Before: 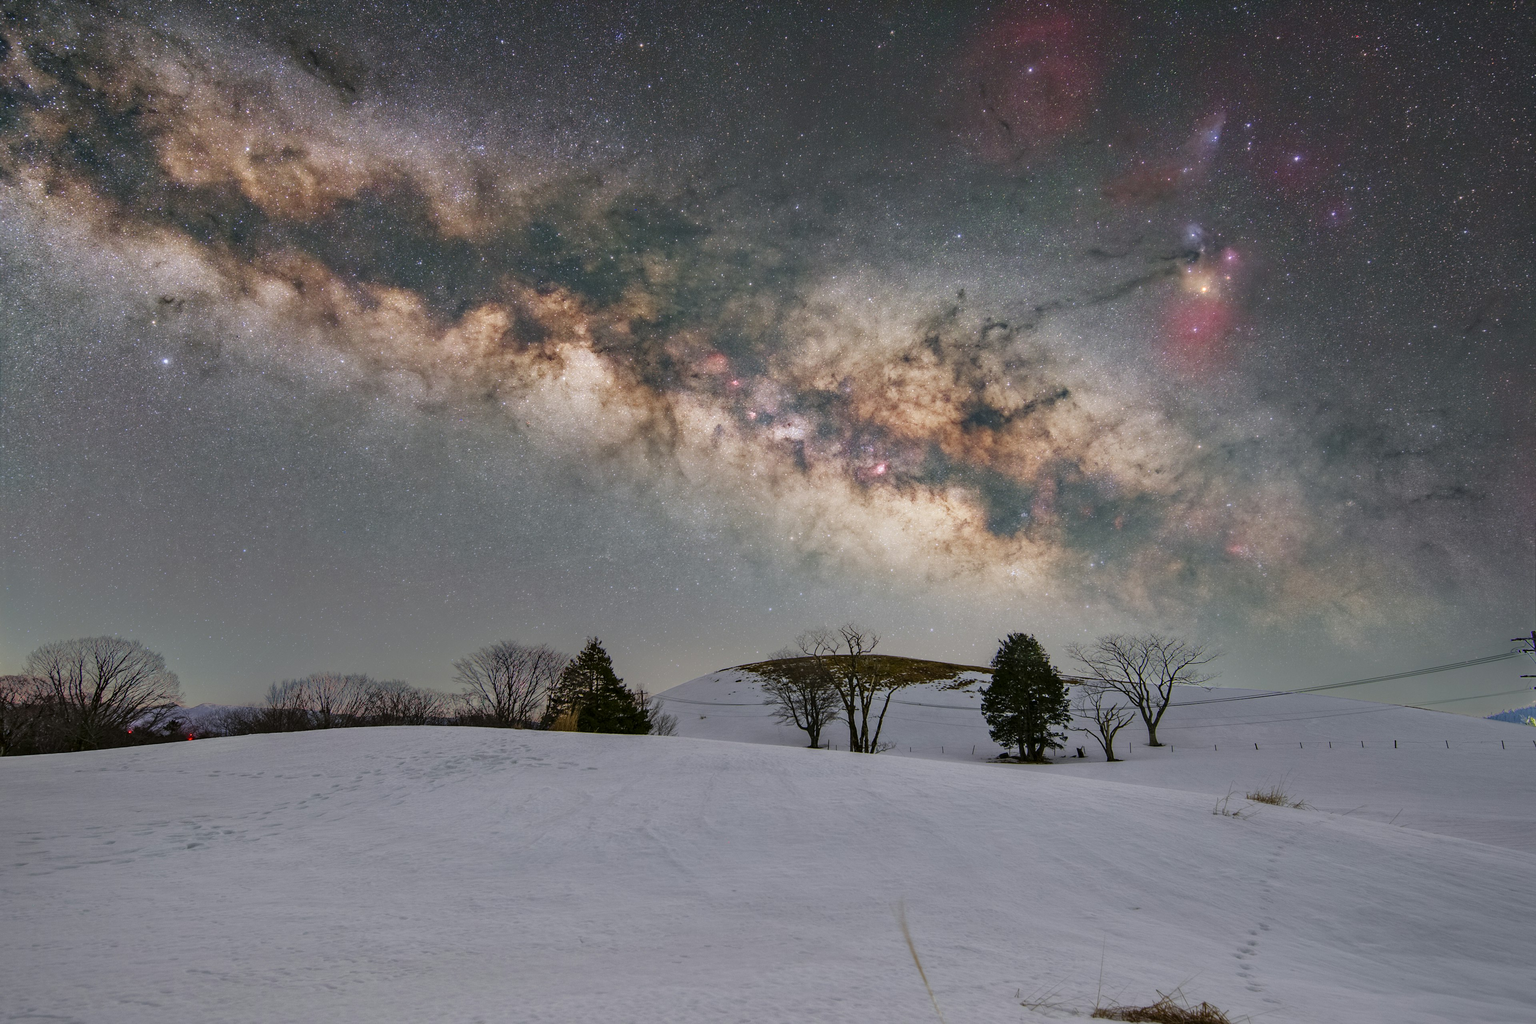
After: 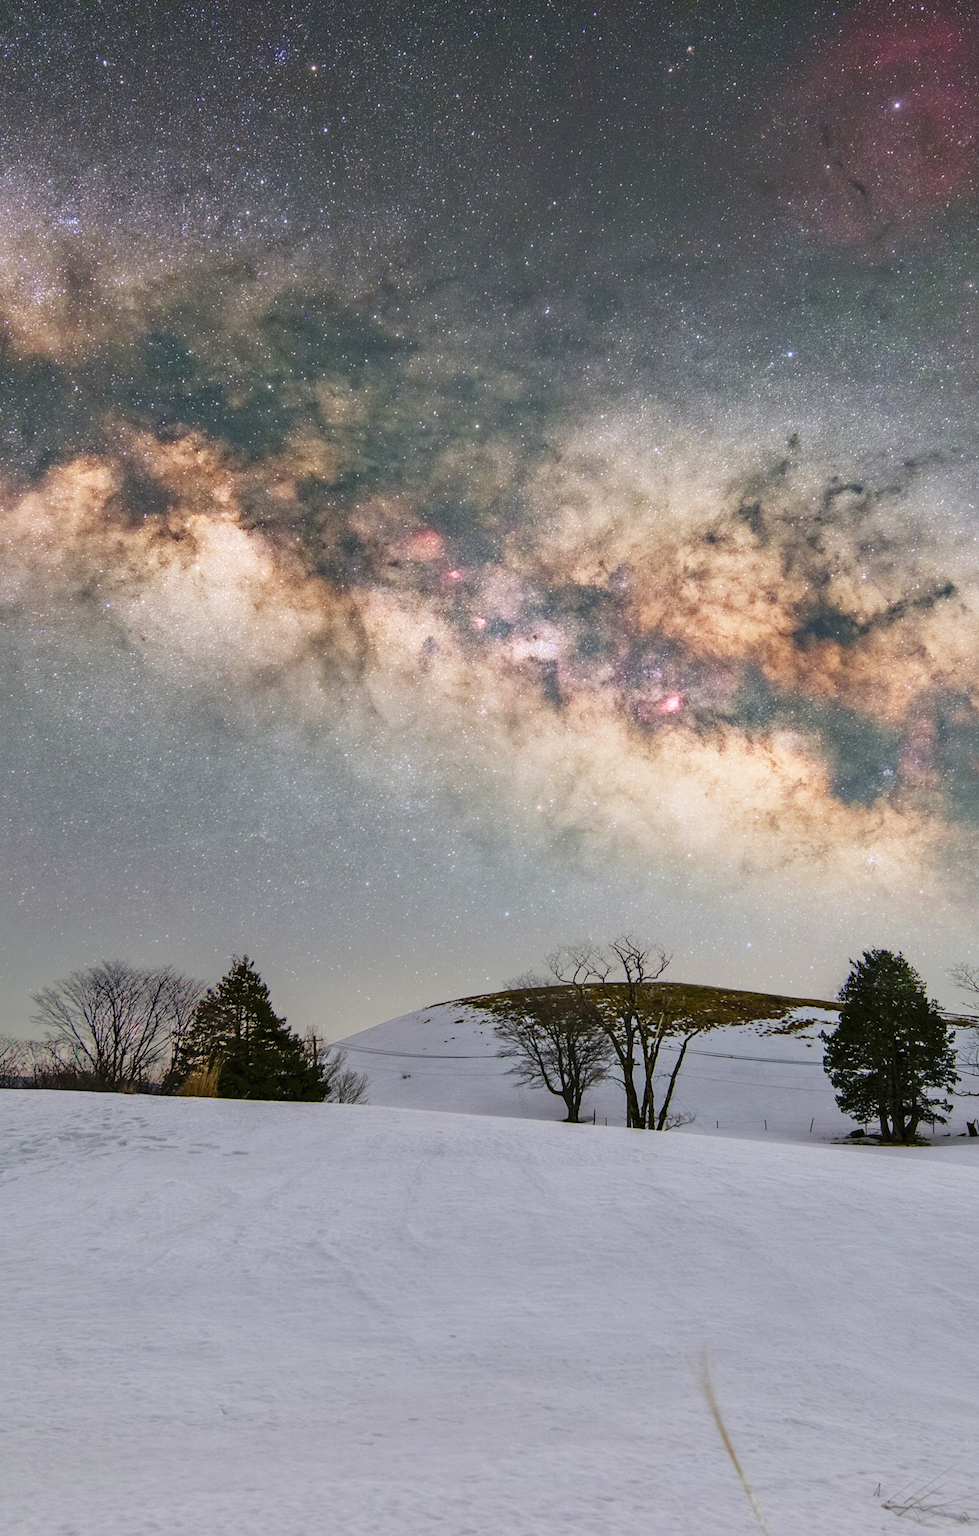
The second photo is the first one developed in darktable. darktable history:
exposure: exposure -0.028 EV, compensate highlight preservation false
contrast brightness saturation: contrast 0.2, brightness 0.168, saturation 0.229
crop: left 28.156%, right 29.302%
